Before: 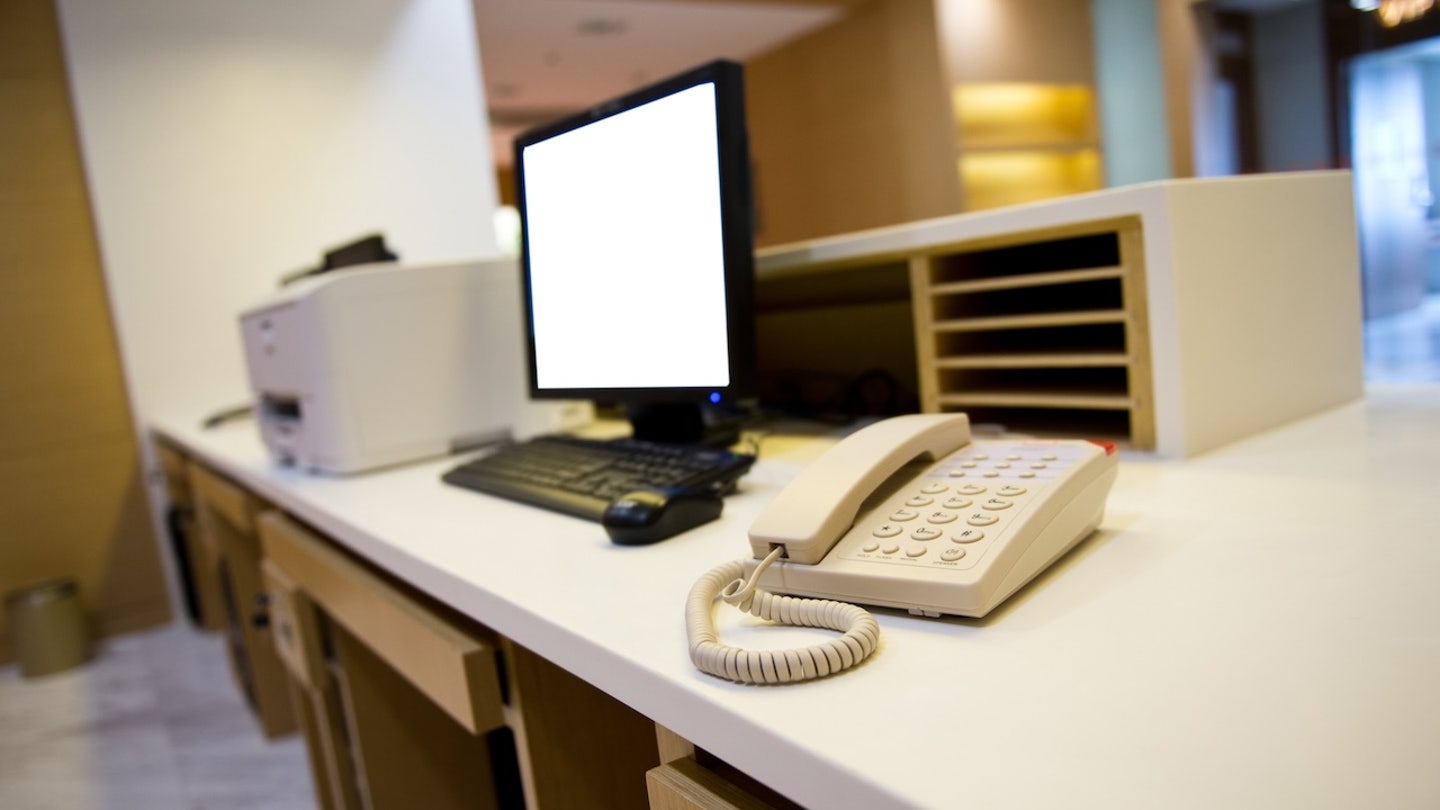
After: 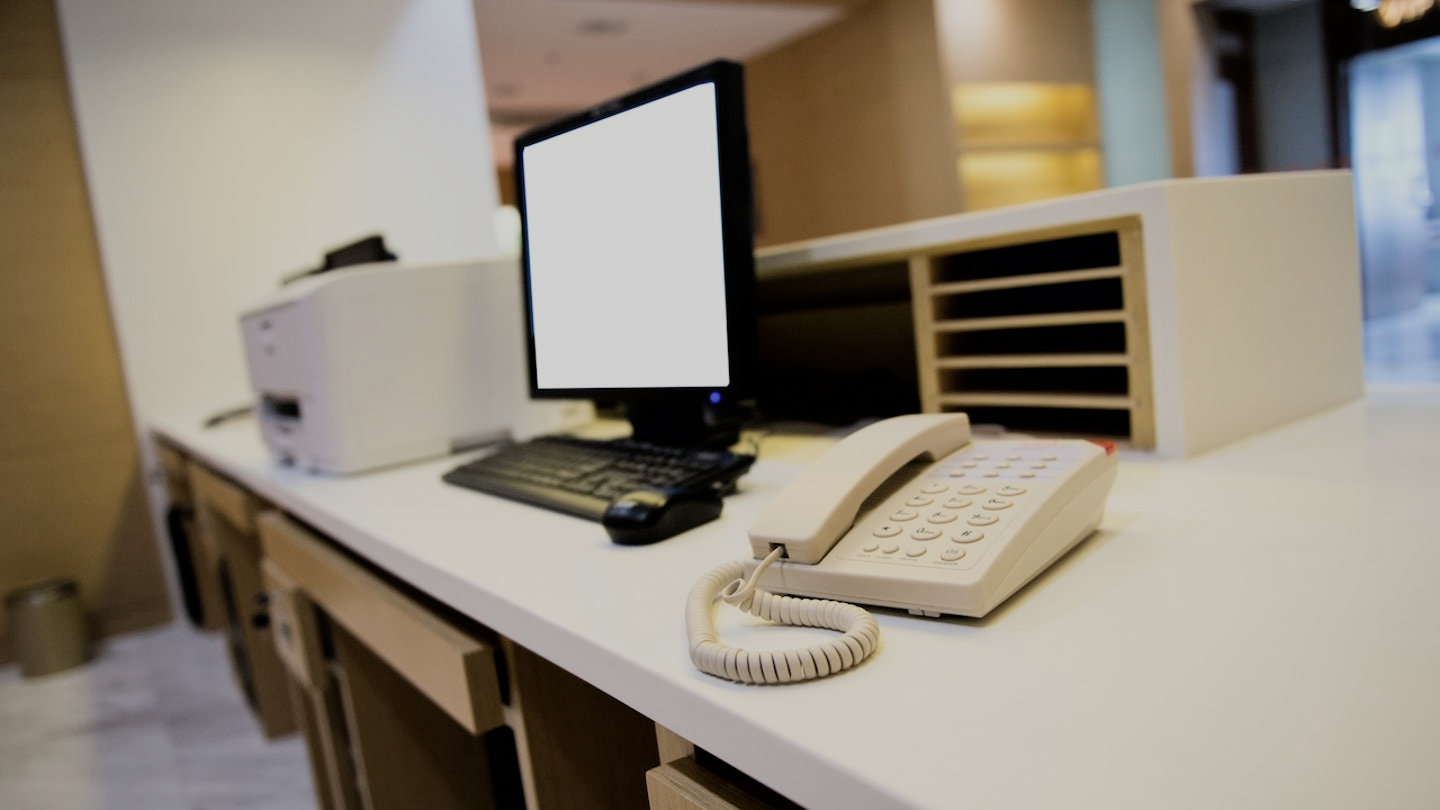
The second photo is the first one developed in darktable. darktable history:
contrast brightness saturation: contrast 0.06, brightness -0.01, saturation -0.23
filmic rgb: black relative exposure -7.15 EV, white relative exposure 5.36 EV, hardness 3.02, color science v6 (2022)
